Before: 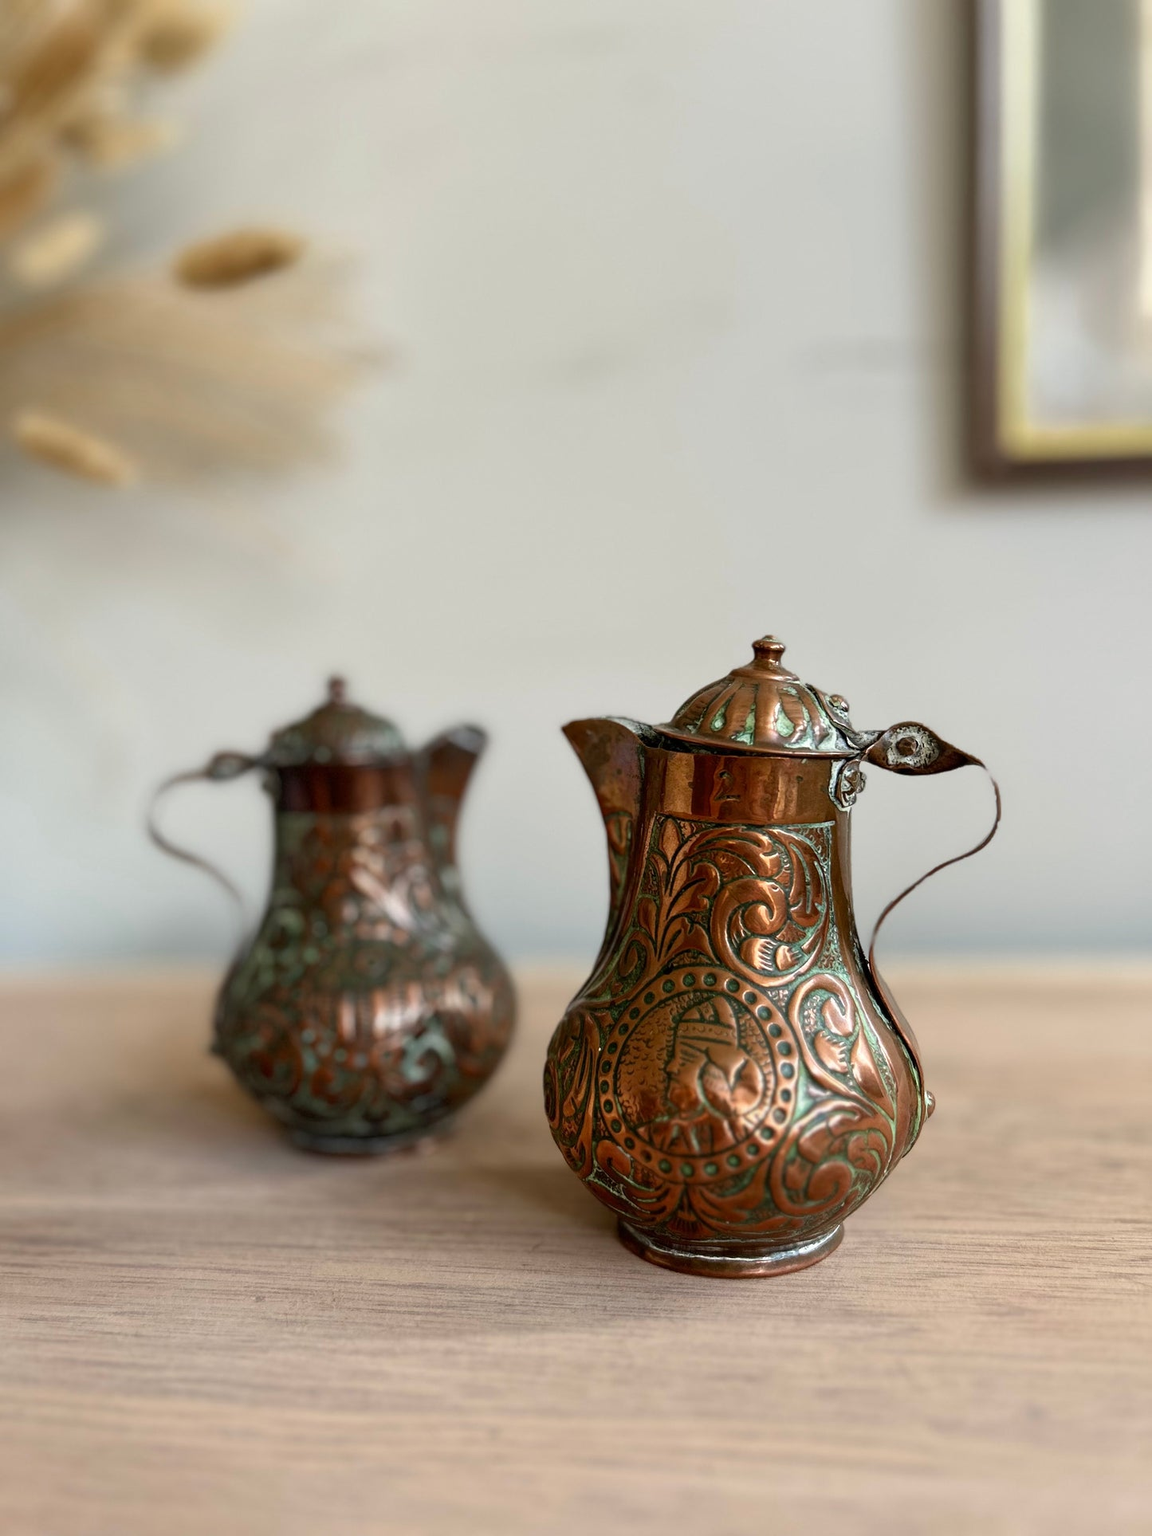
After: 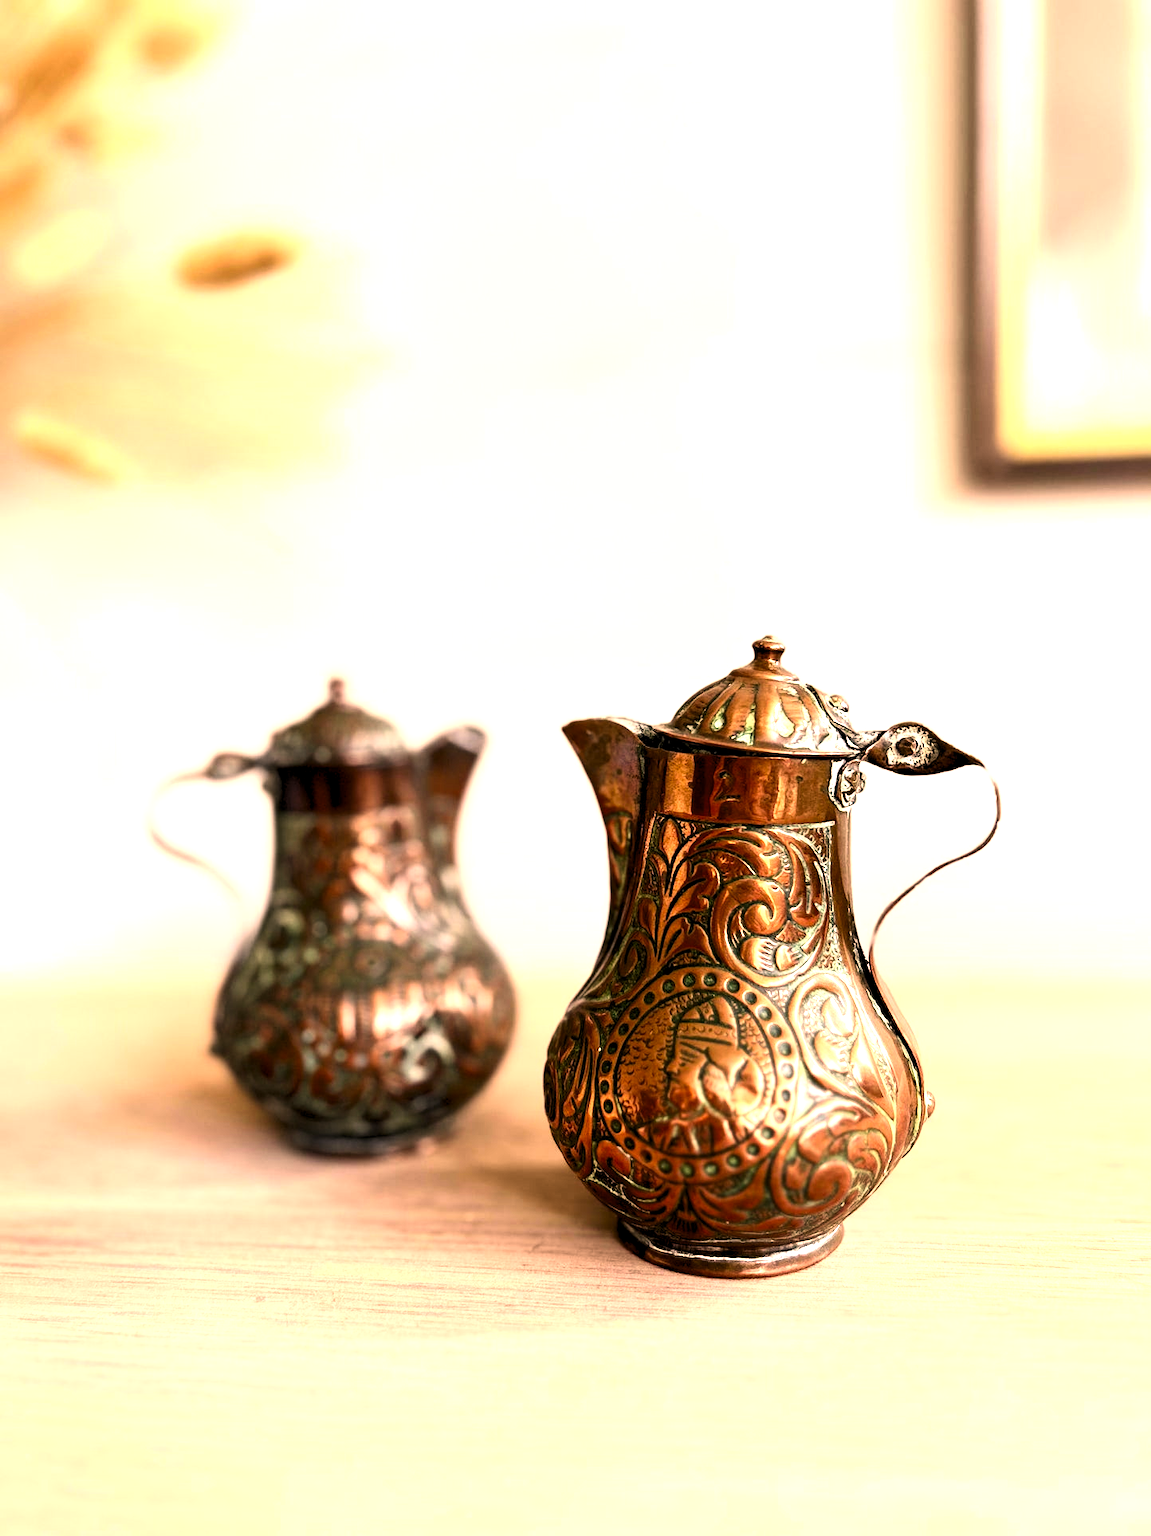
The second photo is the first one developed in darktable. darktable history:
levels: levels [0.055, 0.477, 0.9]
exposure: black level correction 0, exposure 1.1 EV, compensate exposure bias true, compensate highlight preservation false
contrast brightness saturation: contrast 0.22
color correction: highlights a* 17.88, highlights b* 18.79
